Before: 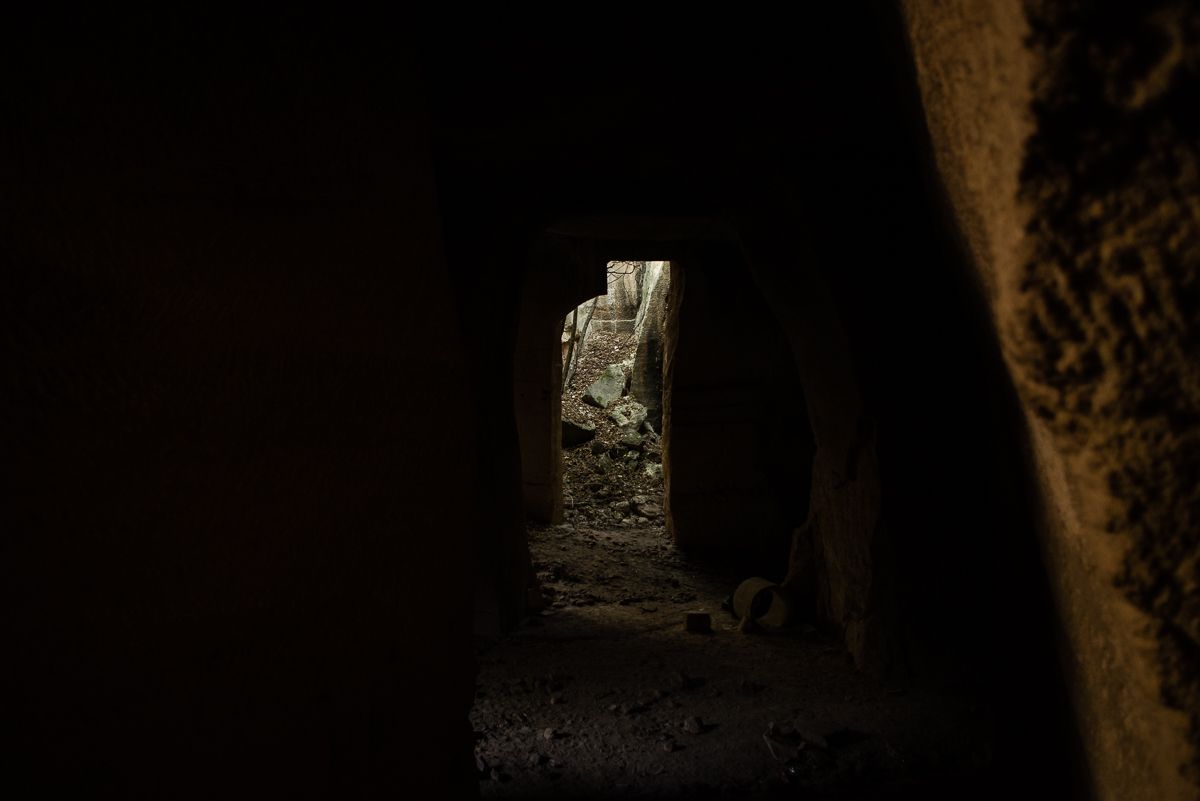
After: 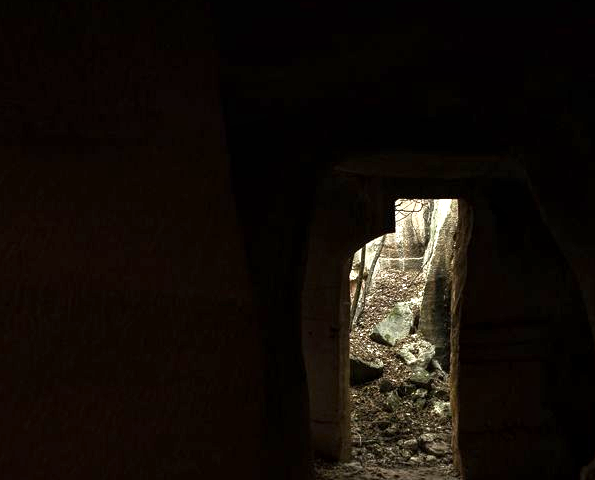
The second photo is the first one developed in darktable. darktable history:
shadows and highlights: shadows 1.43, highlights 39.9
local contrast: highlights 104%, shadows 101%, detail 120%, midtone range 0.2
exposure: exposure 1 EV, compensate exposure bias true, compensate highlight preservation false
crop: left 17.745%, top 7.855%, right 32.614%, bottom 31.795%
contrast brightness saturation: saturation -0.054
